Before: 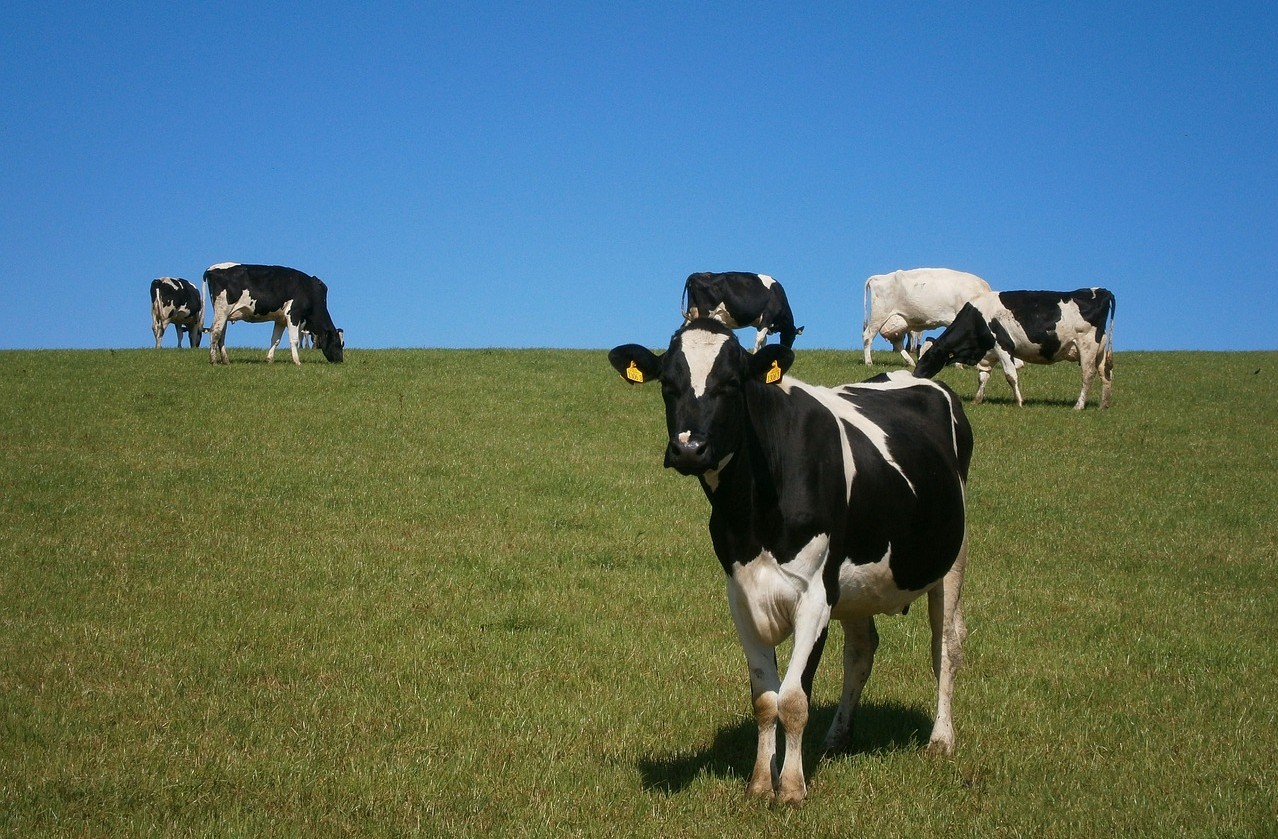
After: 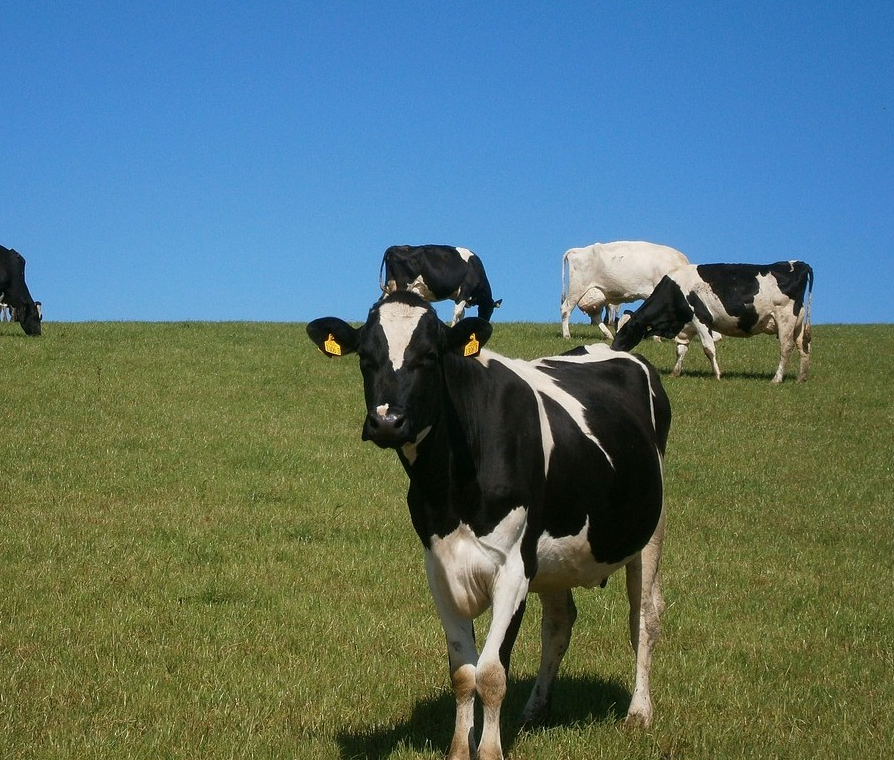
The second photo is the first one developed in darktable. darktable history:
crop and rotate: left 23.678%, top 3.349%, right 6.345%, bottom 5.967%
